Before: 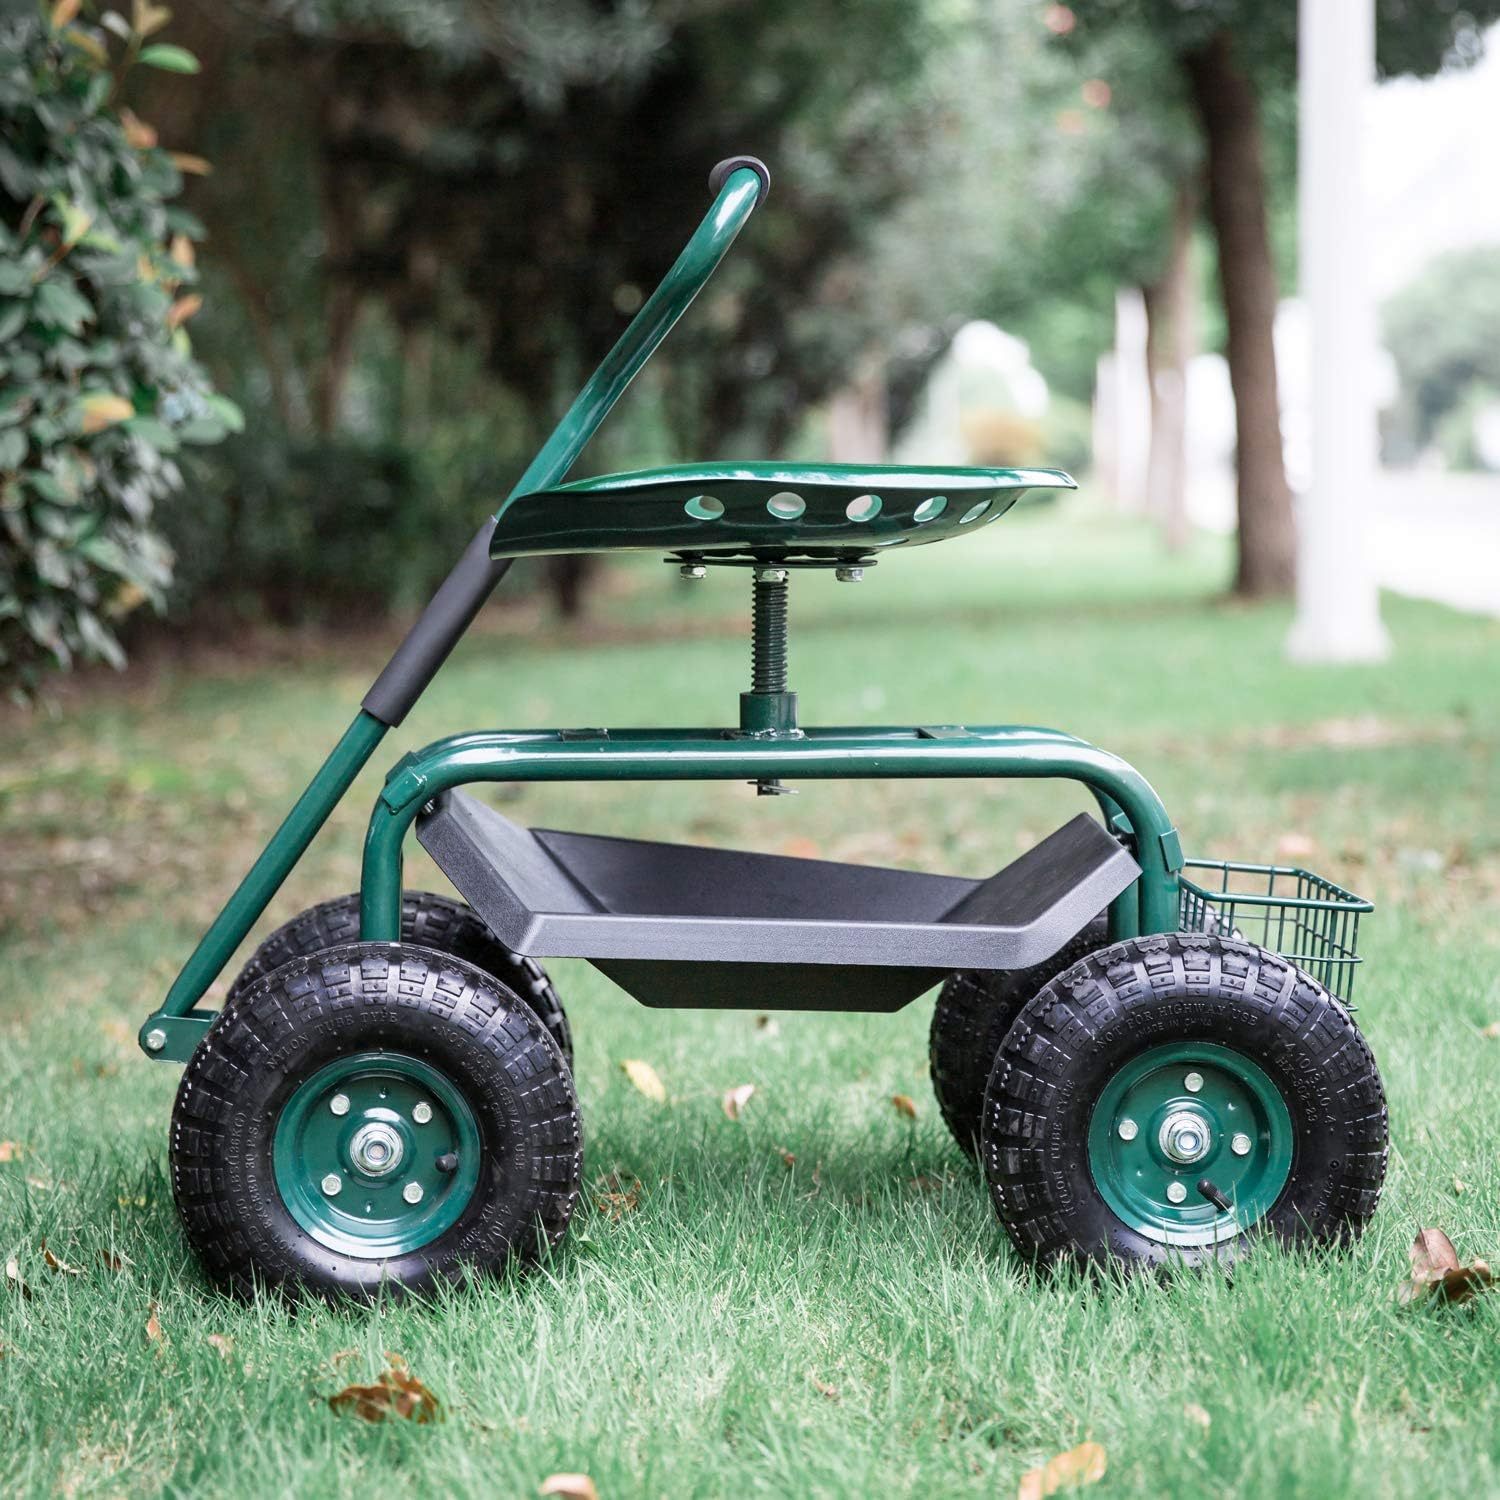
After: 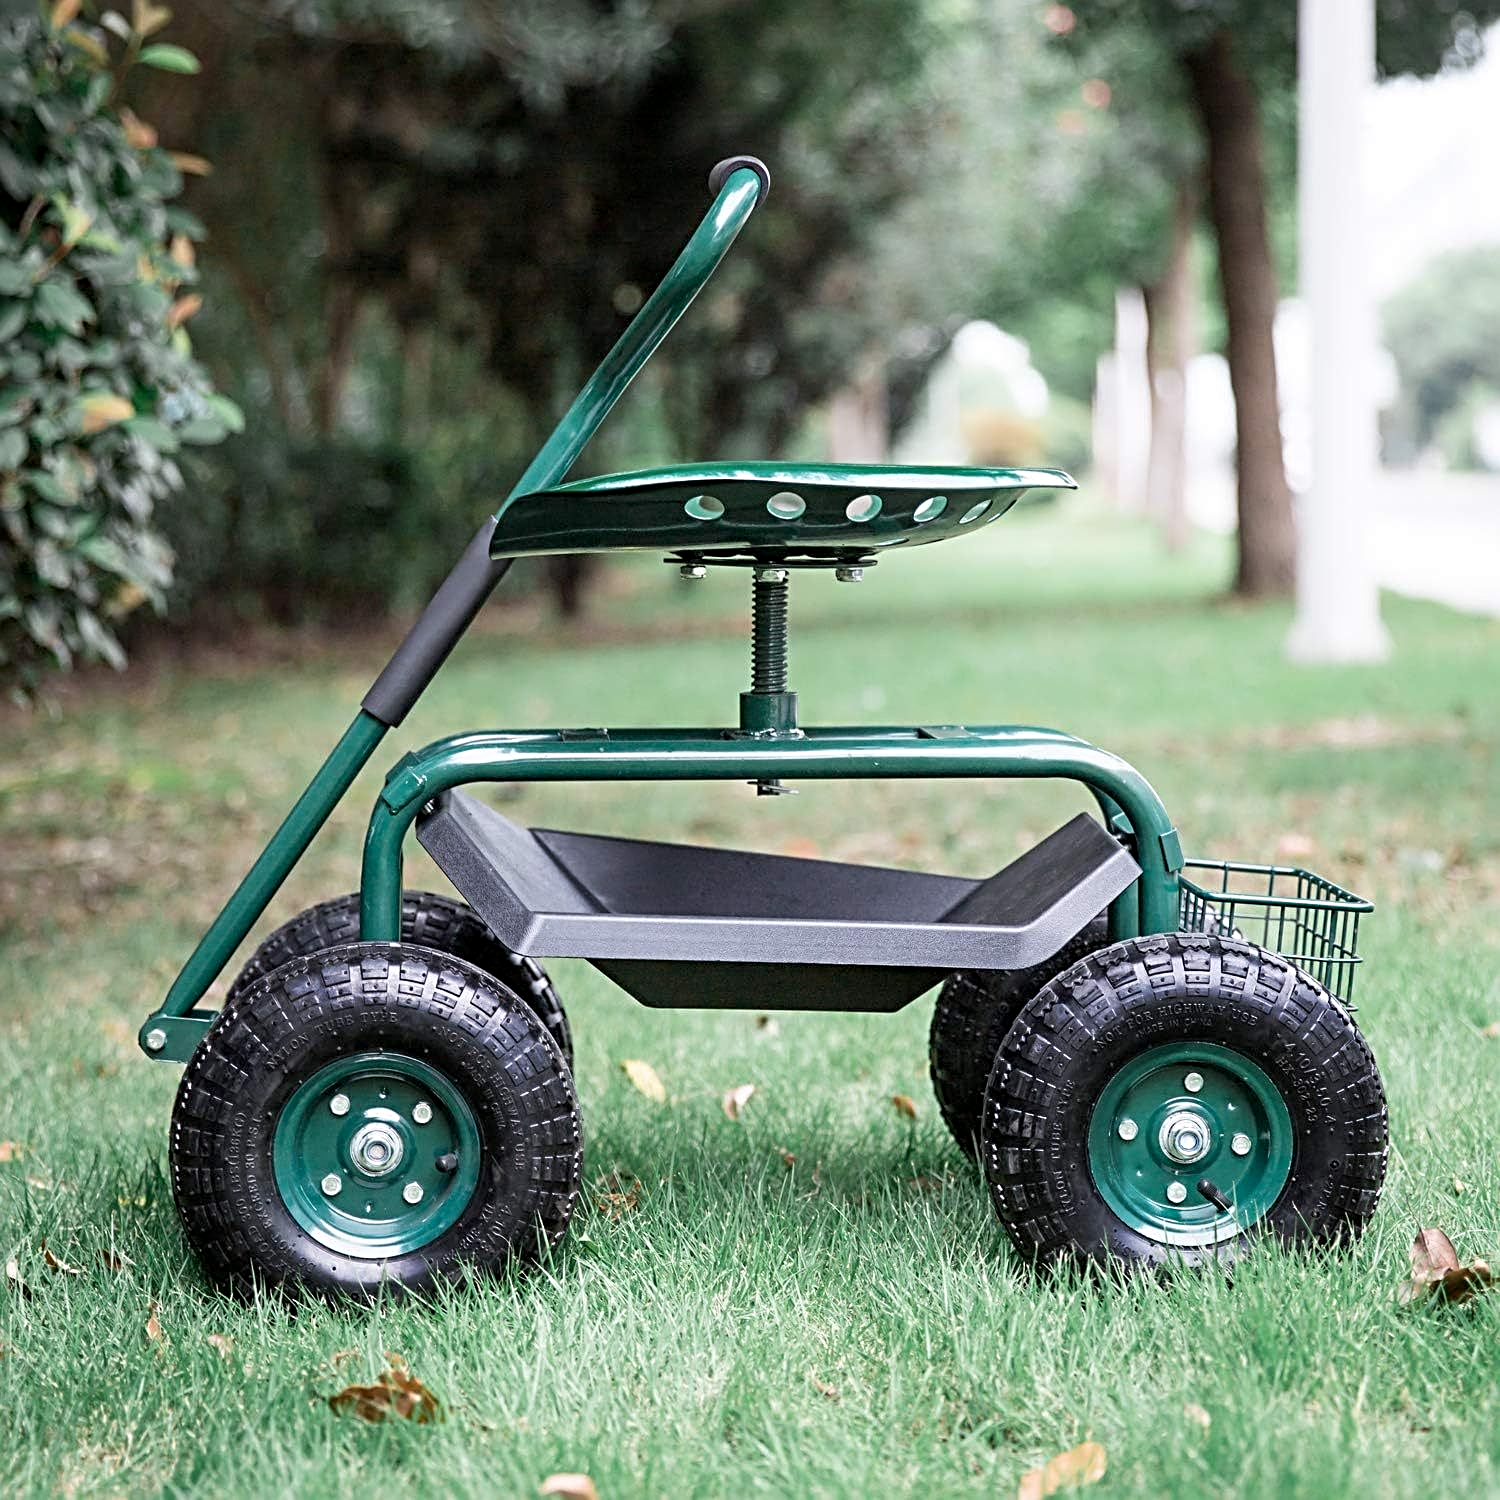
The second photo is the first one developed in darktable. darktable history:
sharpen: radius 4
exposure: black level correction 0.002, compensate highlight preservation false
